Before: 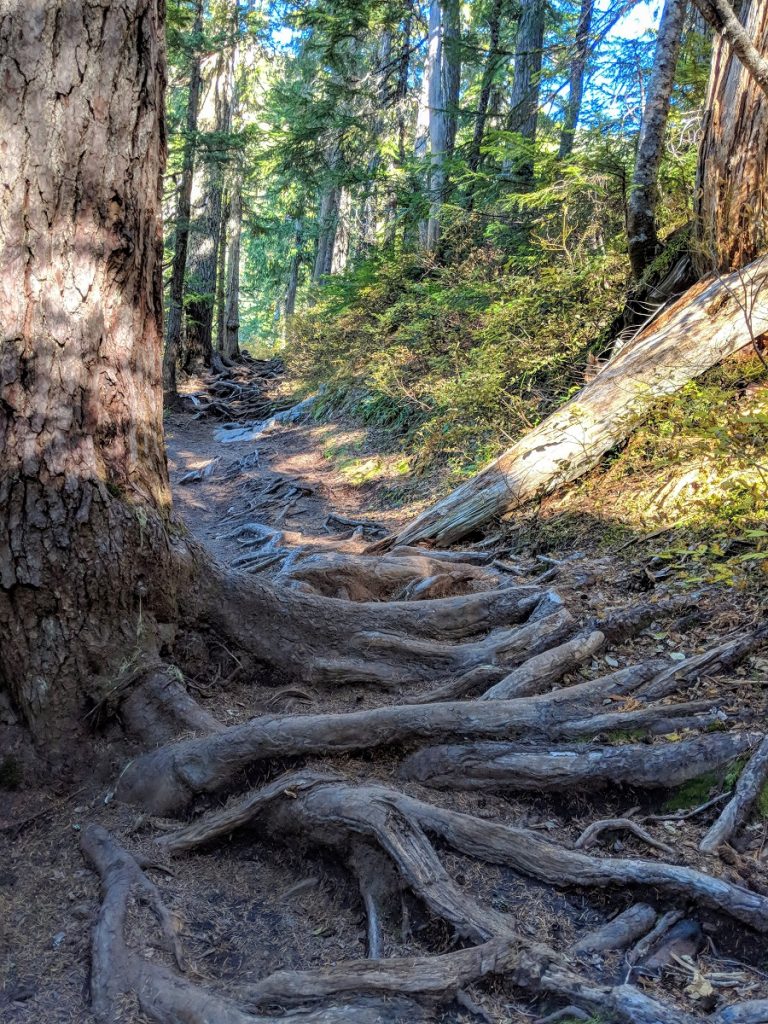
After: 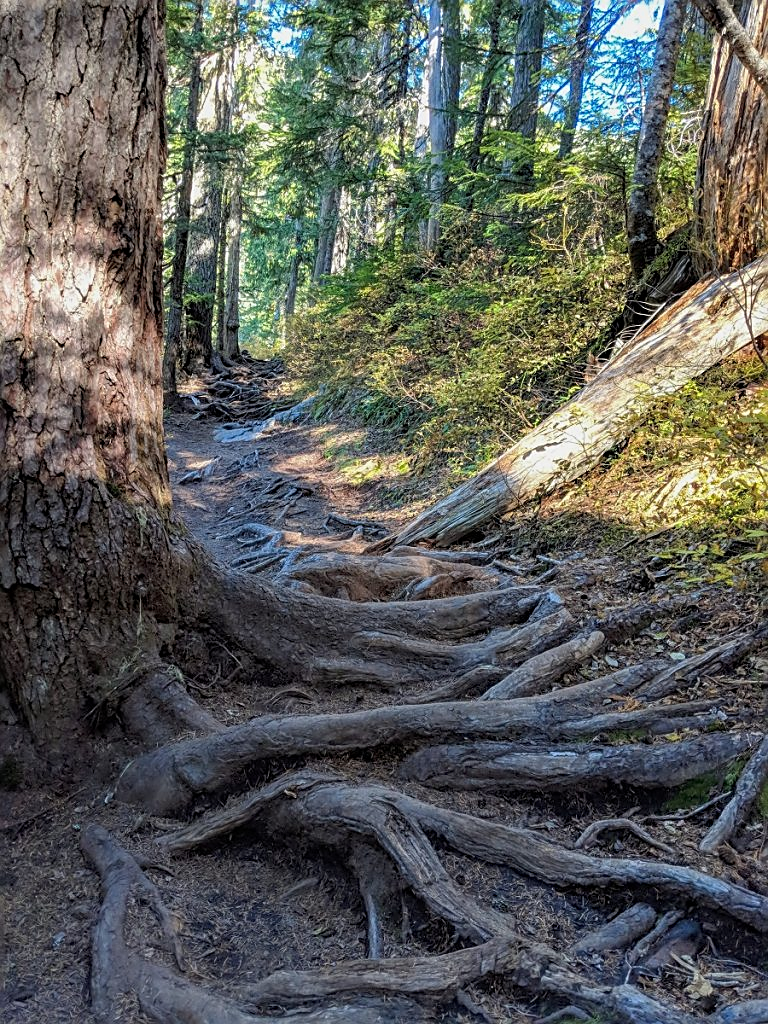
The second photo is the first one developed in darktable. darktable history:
exposure: exposure -0.18 EV, compensate highlight preservation false
sharpen: on, module defaults
